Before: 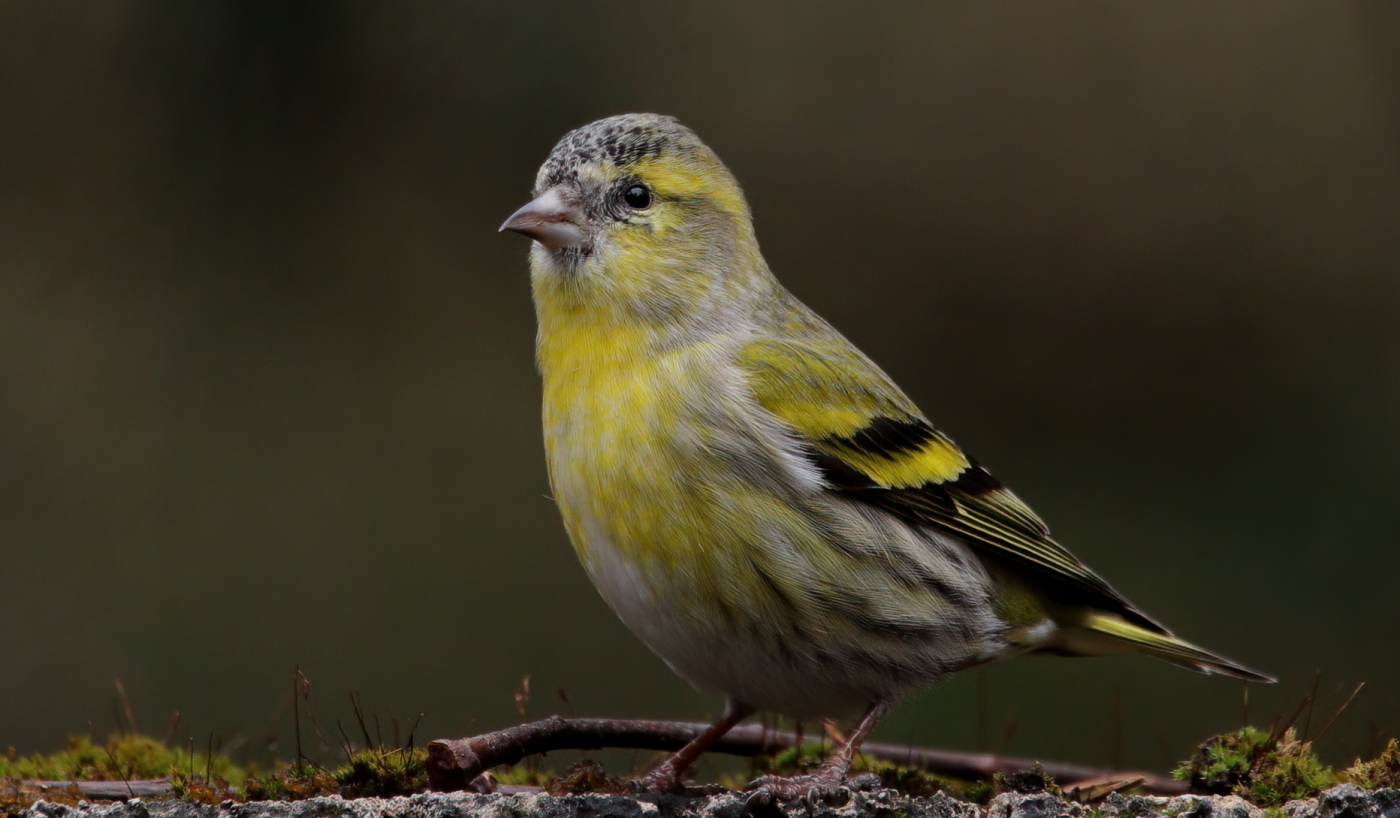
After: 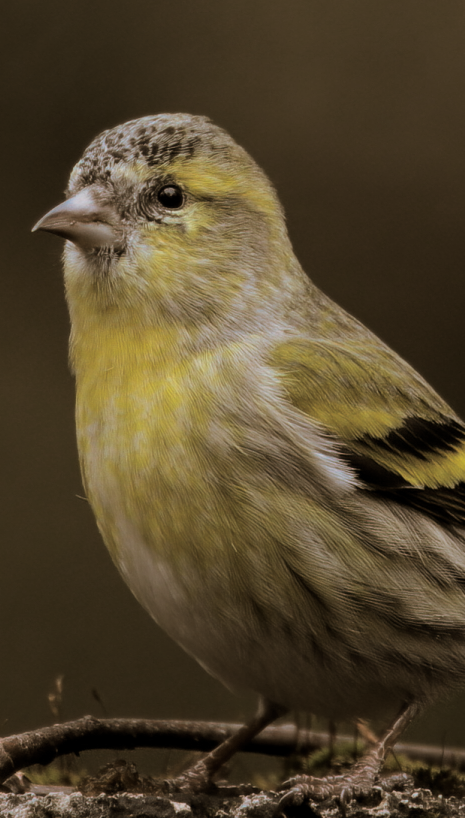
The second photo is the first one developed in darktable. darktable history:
split-toning: shadows › hue 37.98°, highlights › hue 185.58°, balance -55.261
crop: left 33.36%, right 33.36%
